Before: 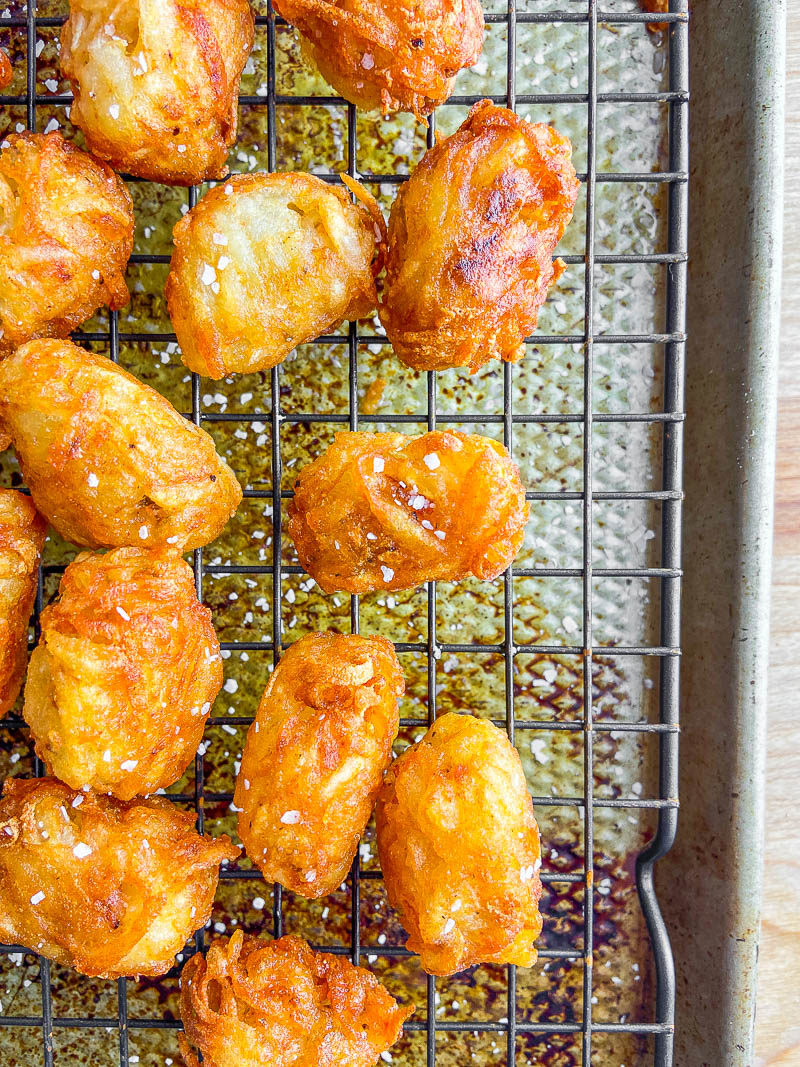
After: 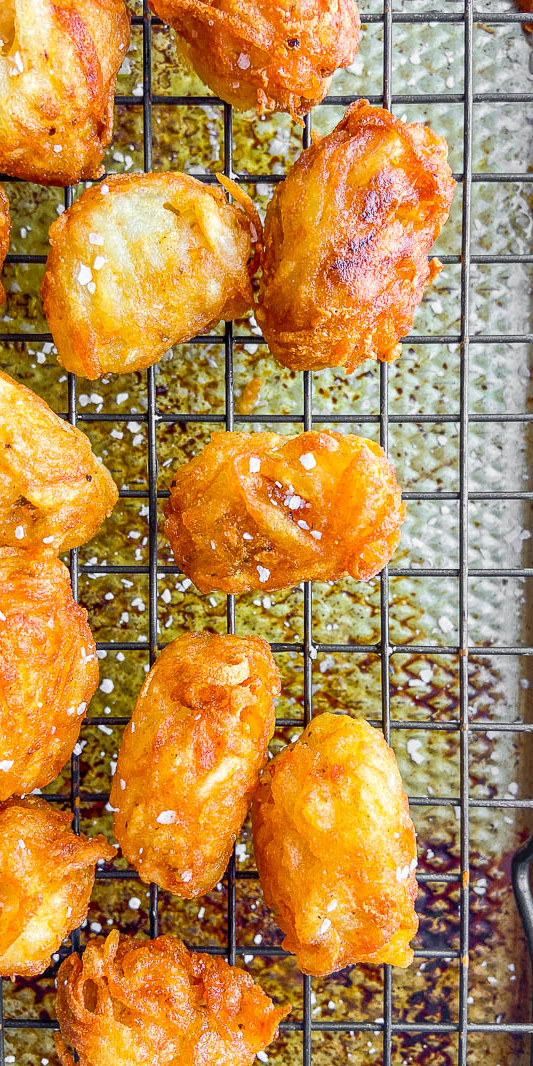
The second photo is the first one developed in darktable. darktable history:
crop and rotate: left 15.544%, right 17.758%
